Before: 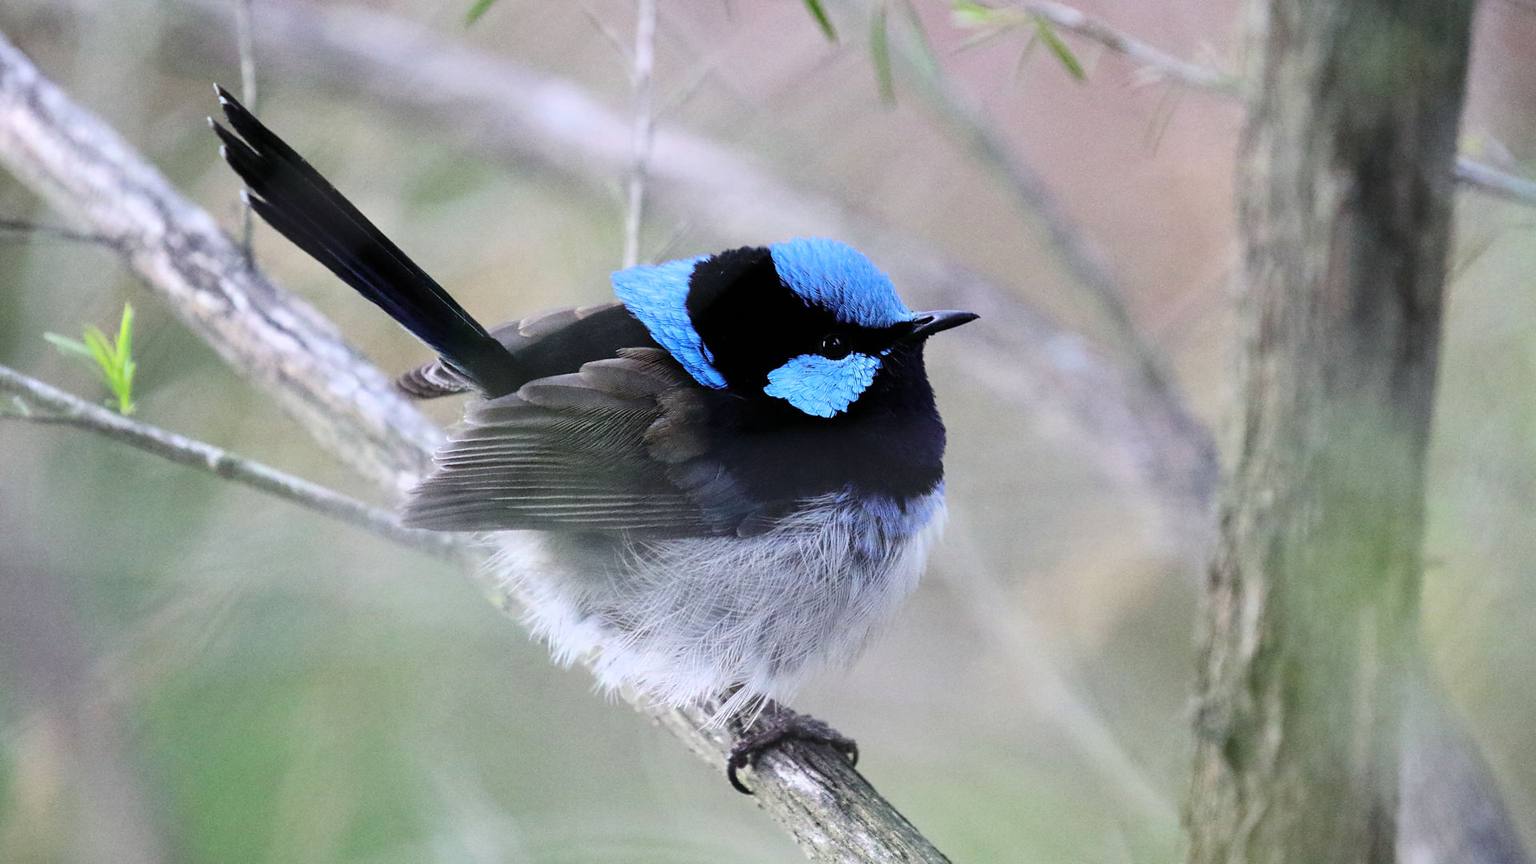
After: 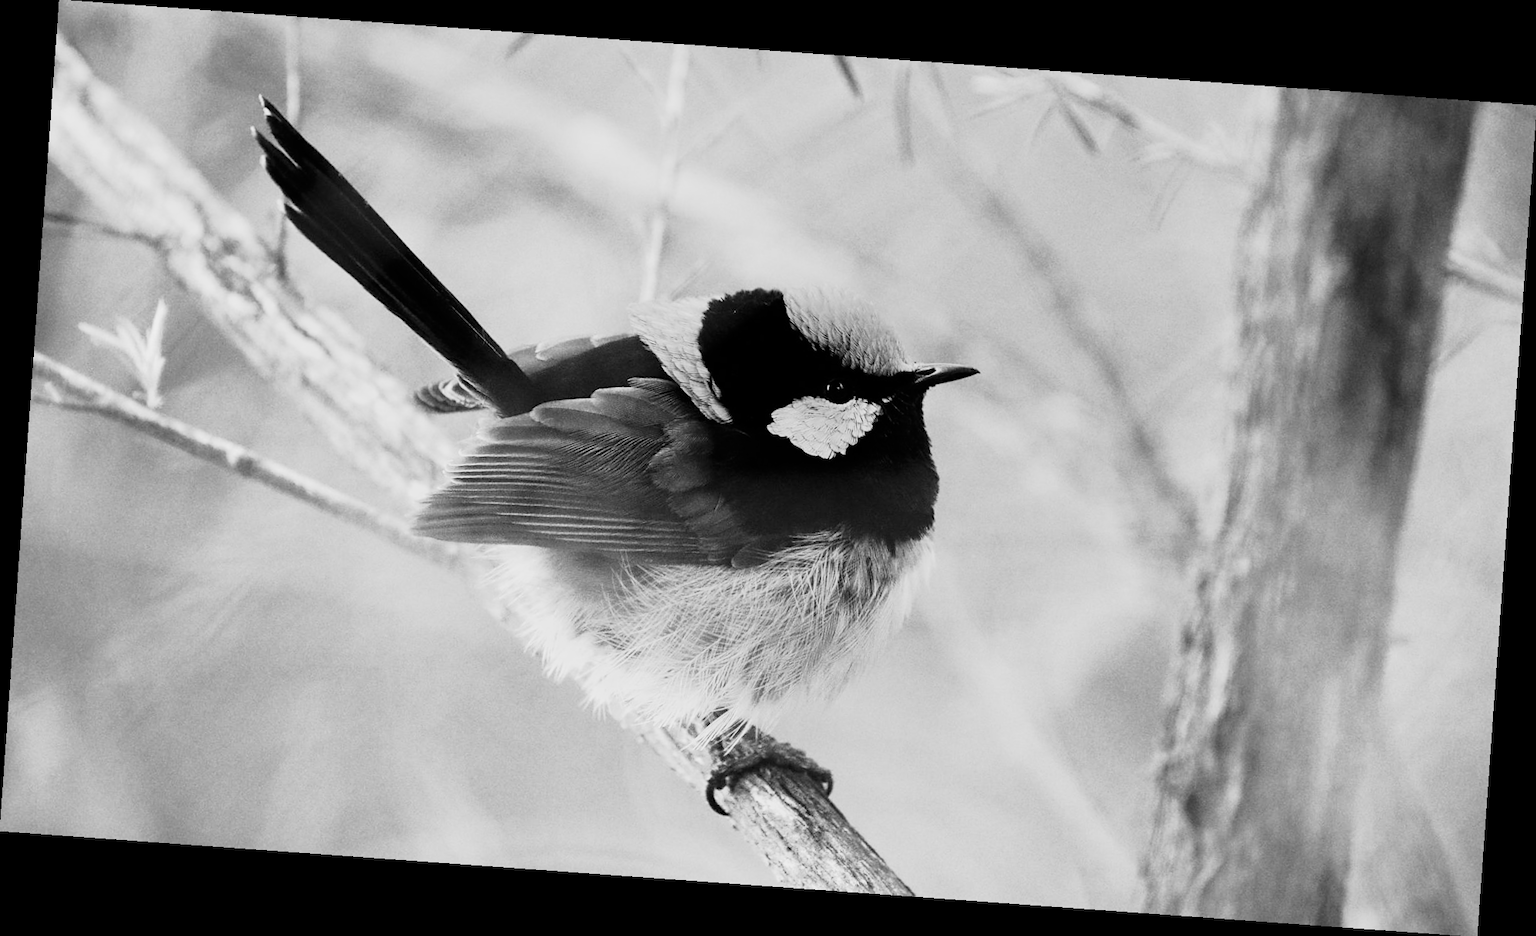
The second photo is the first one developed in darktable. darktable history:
base curve: curves: ch0 [(0, 0) (0.005, 0.002) (0.193, 0.295) (0.399, 0.664) (0.75, 0.928) (1, 1)]
monochrome: a -74.22, b 78.2
rotate and perspective: rotation 4.1°, automatic cropping off
